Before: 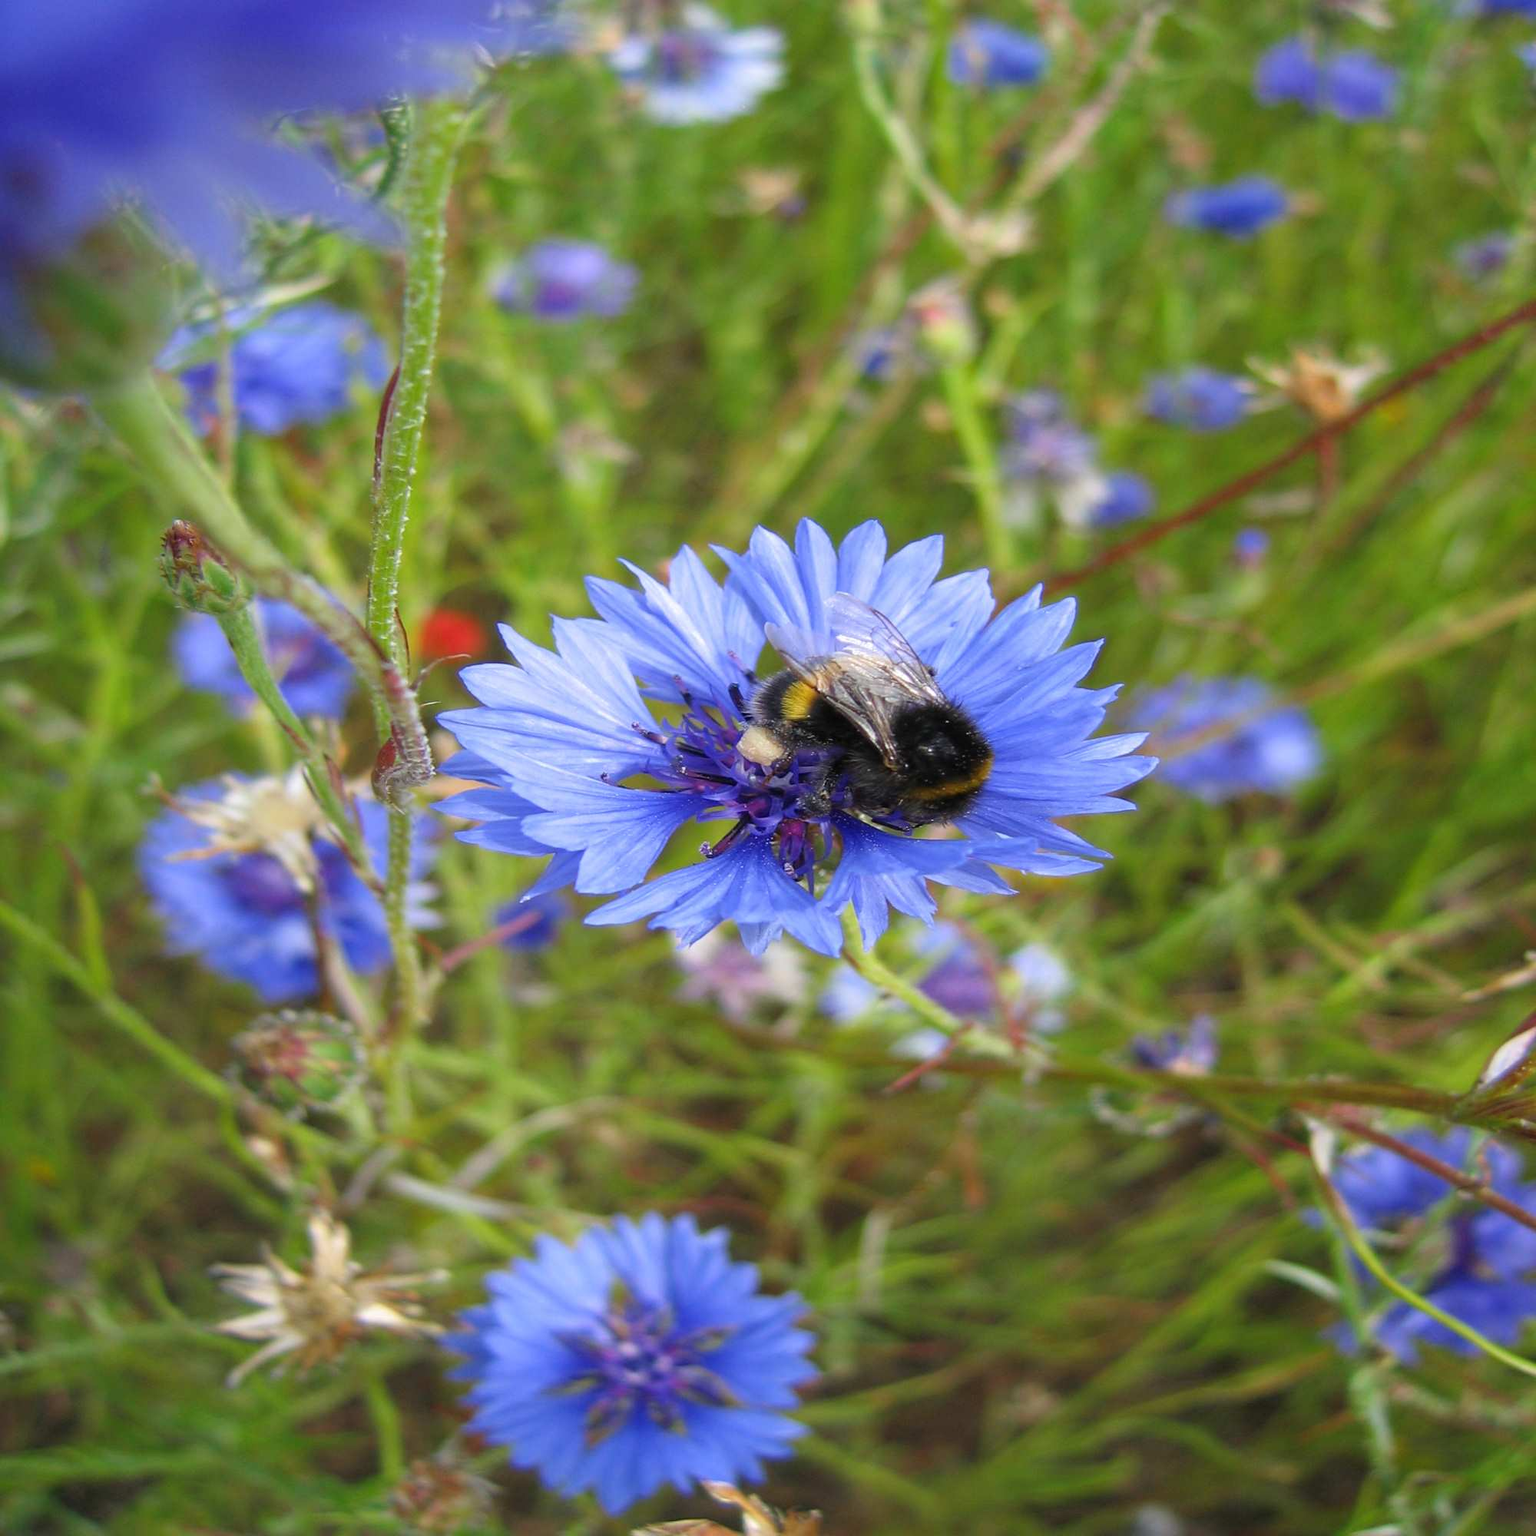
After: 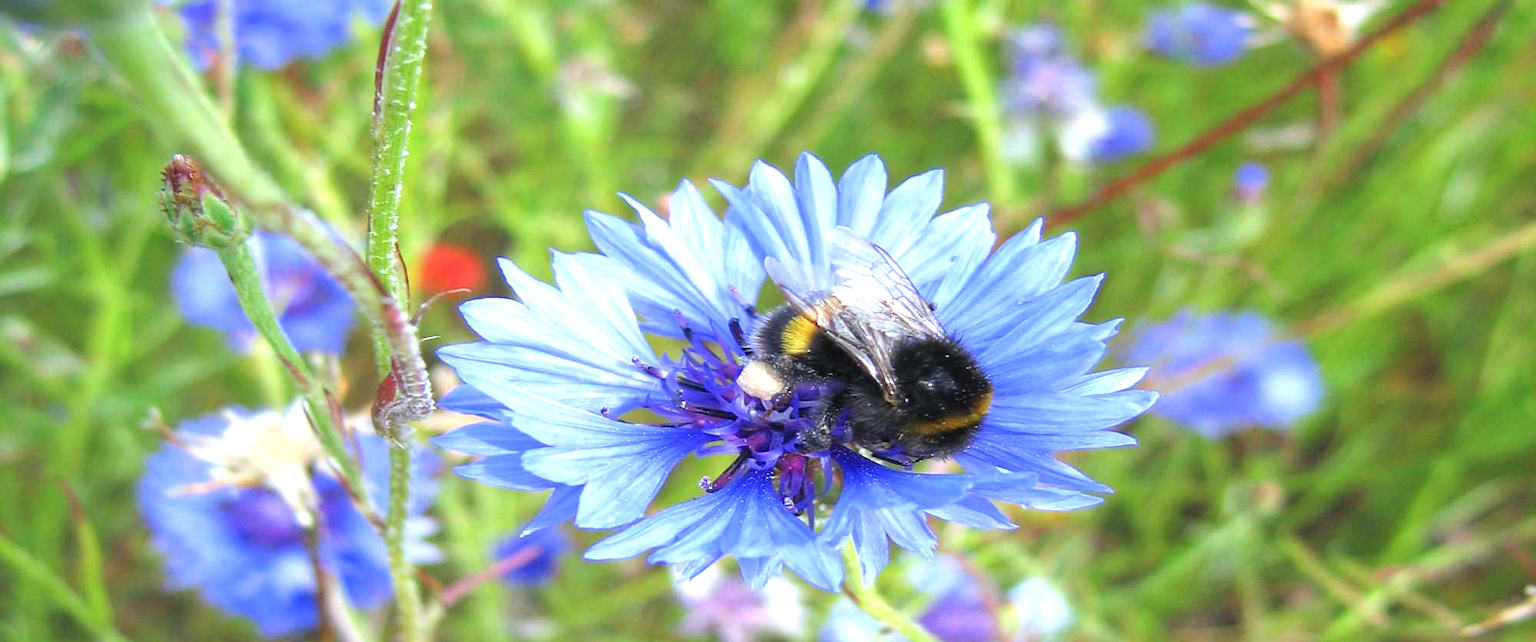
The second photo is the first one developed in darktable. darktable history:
exposure: exposure 0.921 EV, compensate highlight preservation false
crop and rotate: top 23.84%, bottom 34.294%
color calibration: x 0.367, y 0.376, temperature 4372.25 K
